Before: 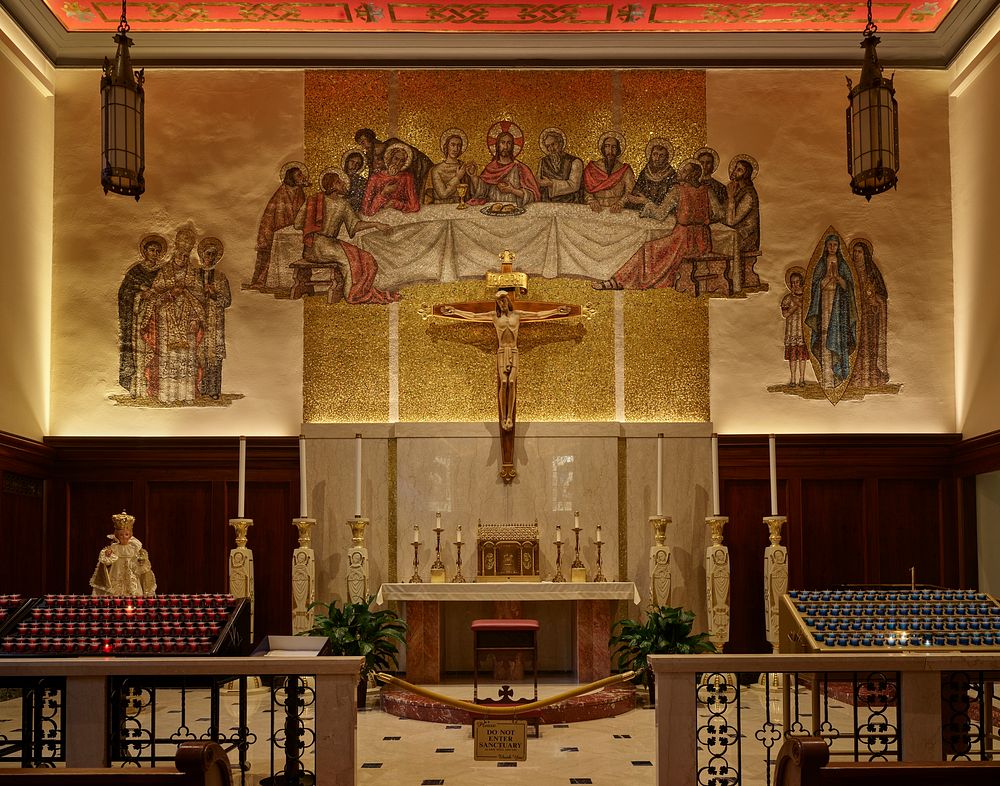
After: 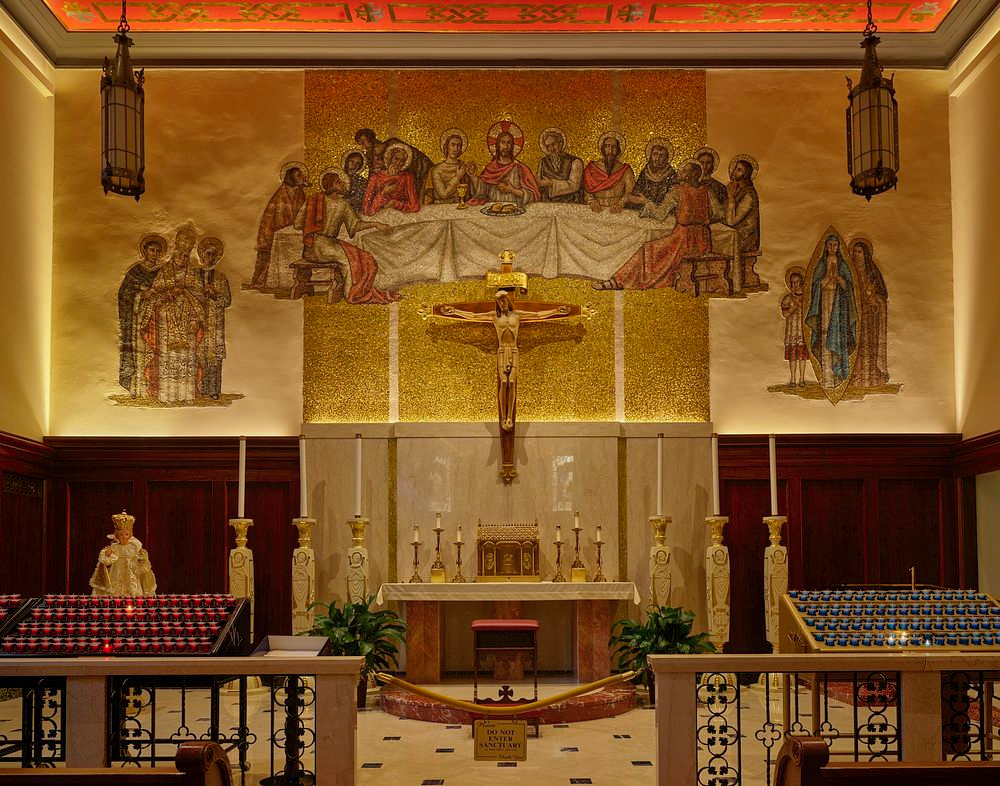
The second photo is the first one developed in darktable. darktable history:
shadows and highlights: on, module defaults
color balance rgb: perceptual saturation grading › global saturation 13.358%
